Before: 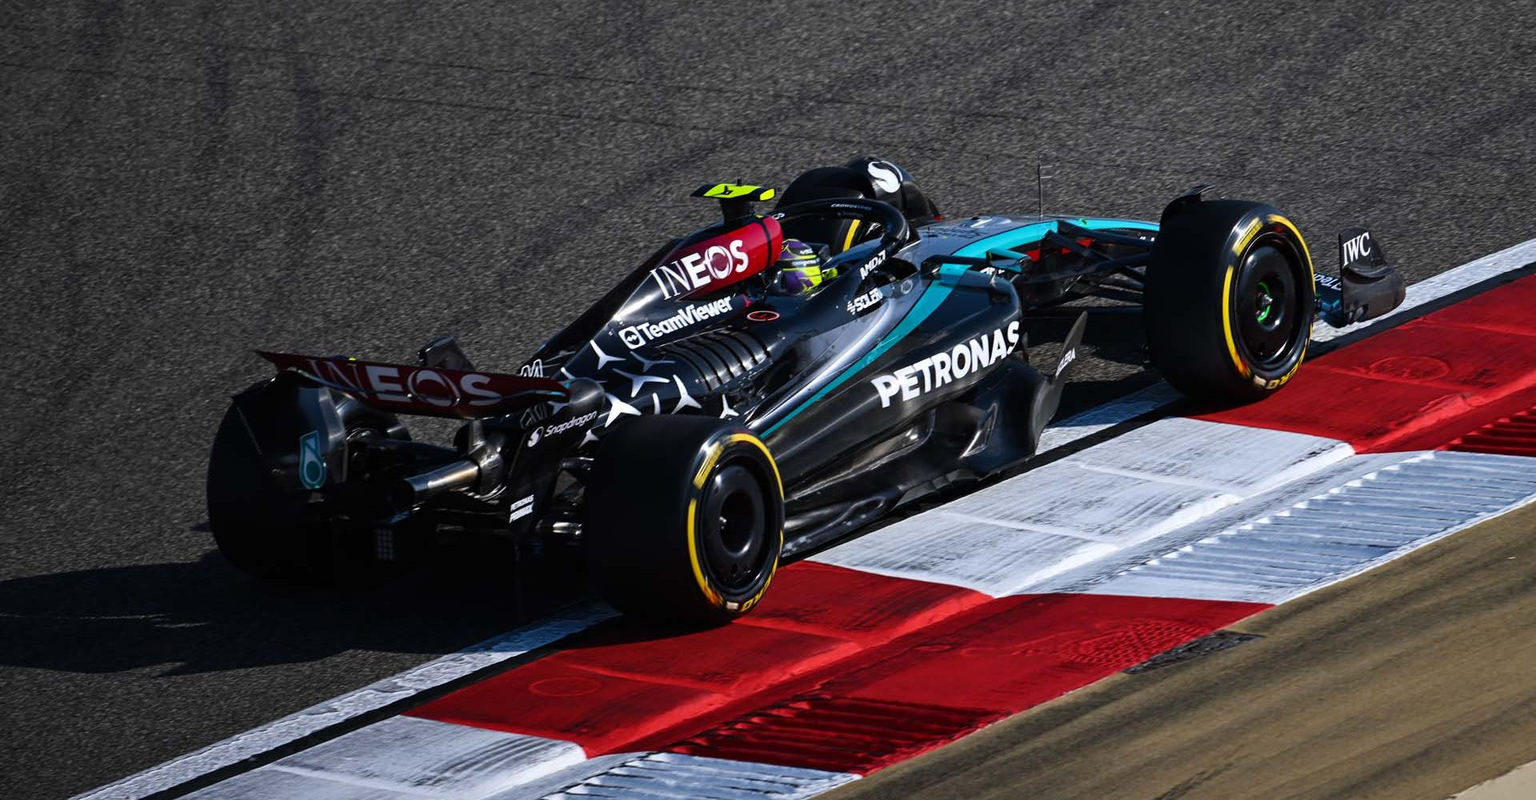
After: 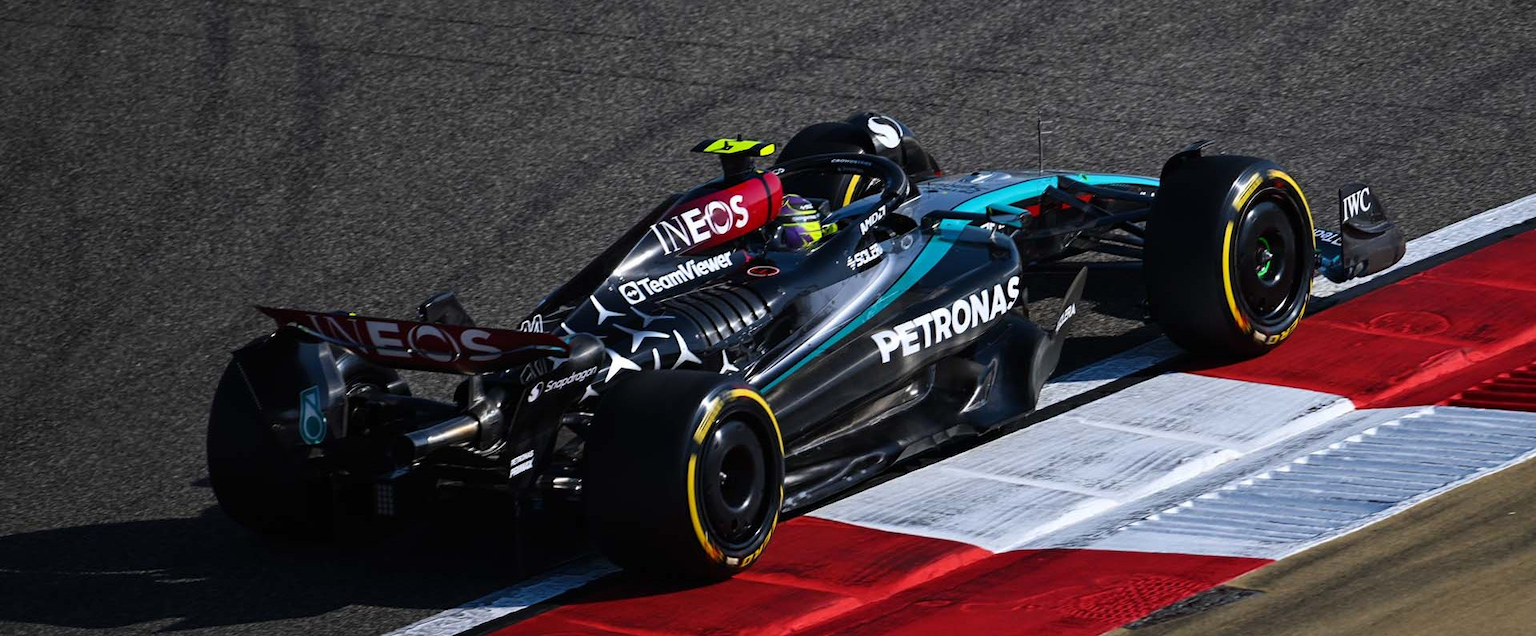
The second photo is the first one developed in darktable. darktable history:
crop and rotate: top 5.648%, bottom 14.758%
